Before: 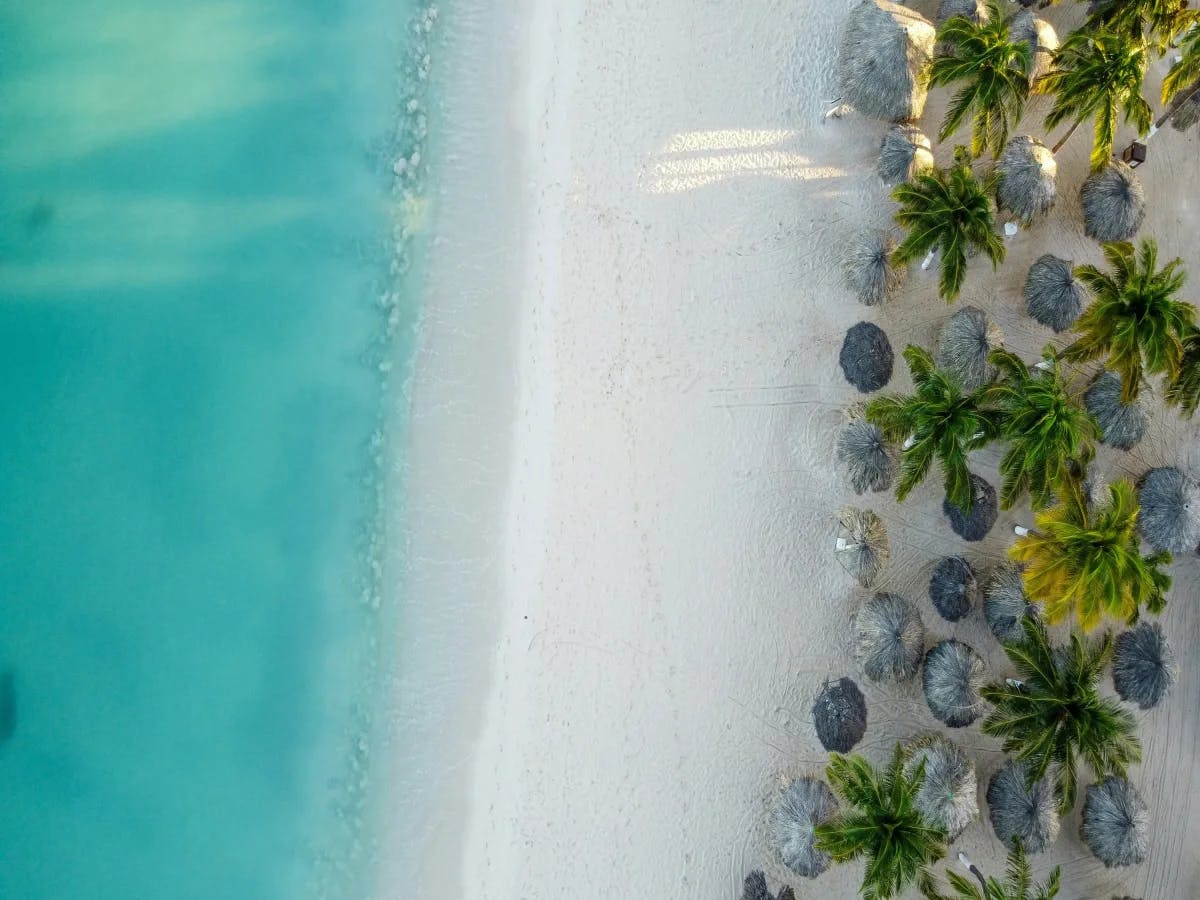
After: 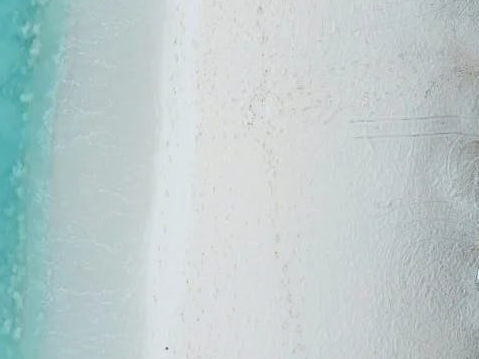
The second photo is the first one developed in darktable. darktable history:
exposure: black level correction 0.011, compensate highlight preservation false
contrast equalizer: octaves 7, y [[0.6 ×6], [0.55 ×6], [0 ×6], [0 ×6], [0 ×6]], mix -0.2
crop: left 30%, top 30%, right 30%, bottom 30%
